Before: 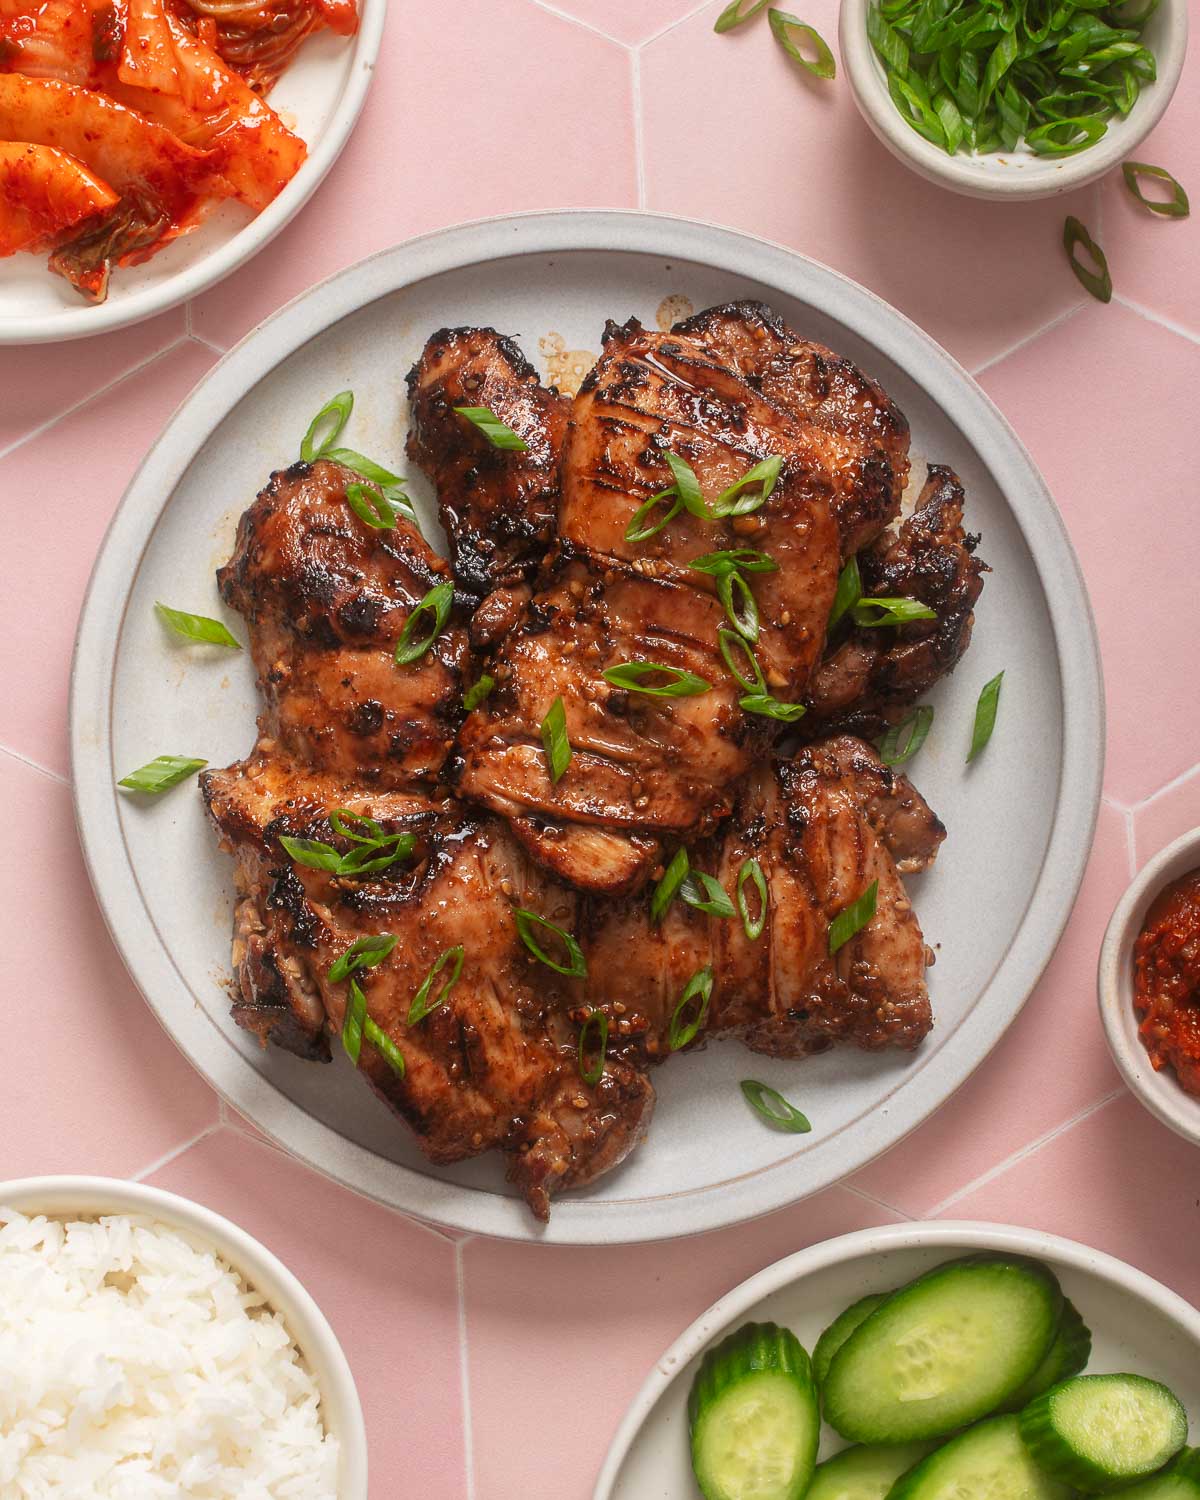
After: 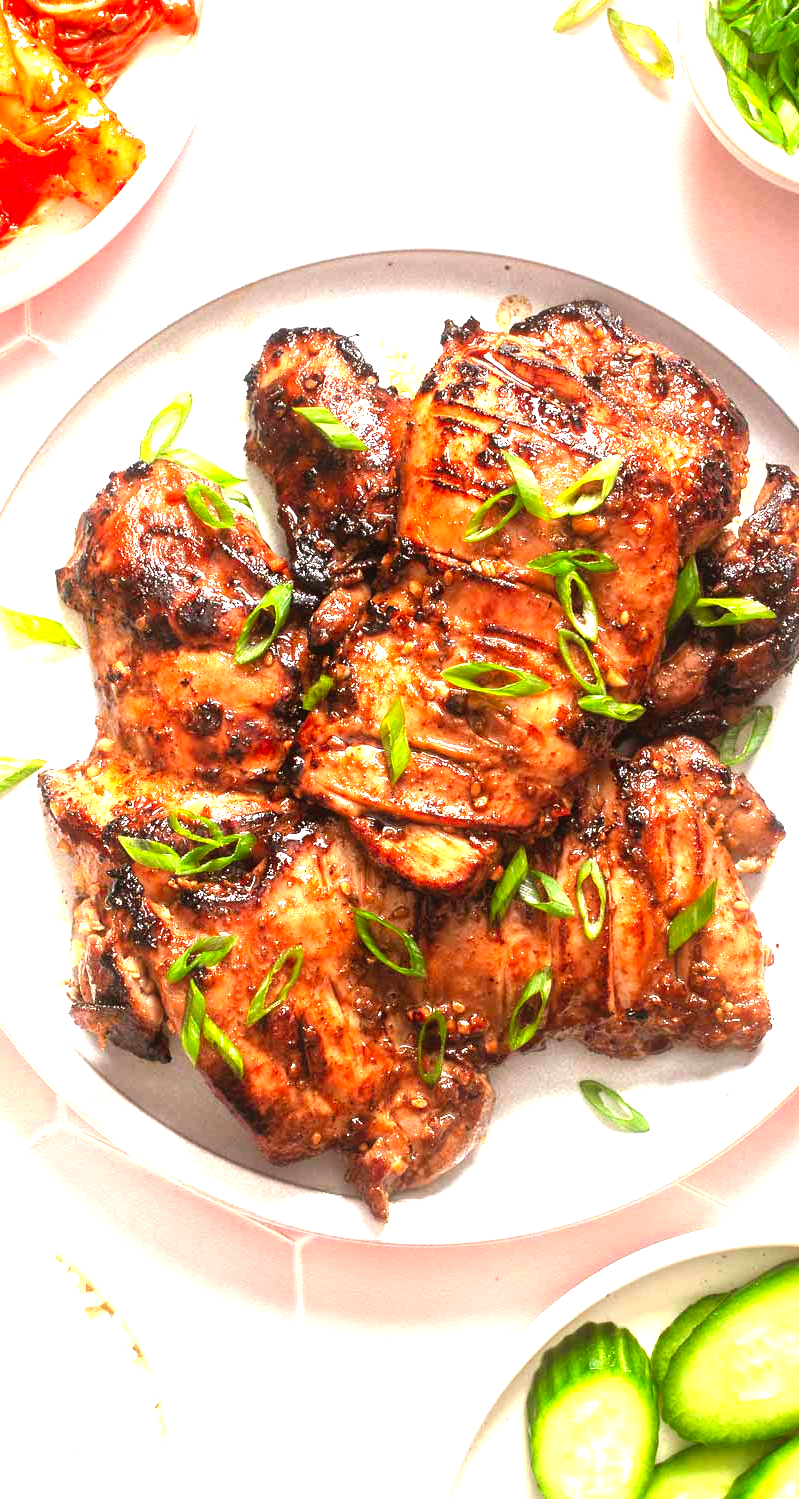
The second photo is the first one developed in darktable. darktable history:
levels: levels [0, 0.281, 0.562]
crop and rotate: left 13.448%, right 19.919%
